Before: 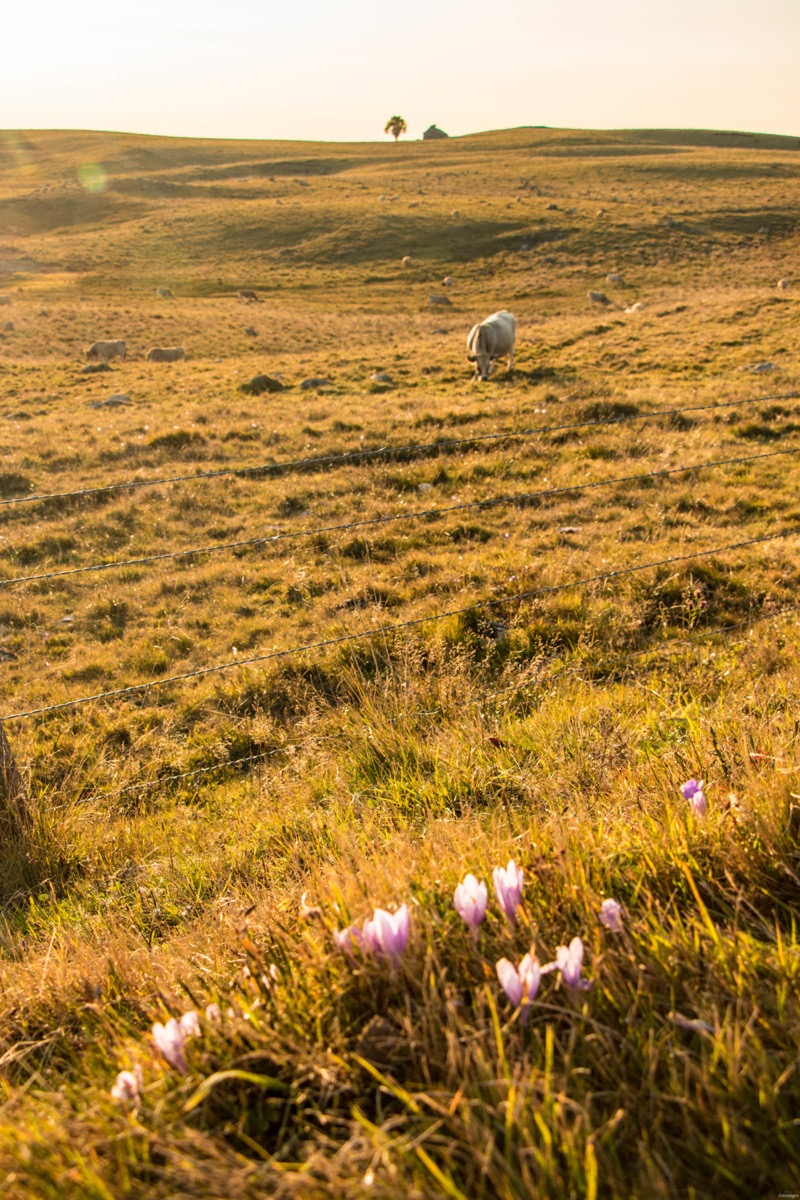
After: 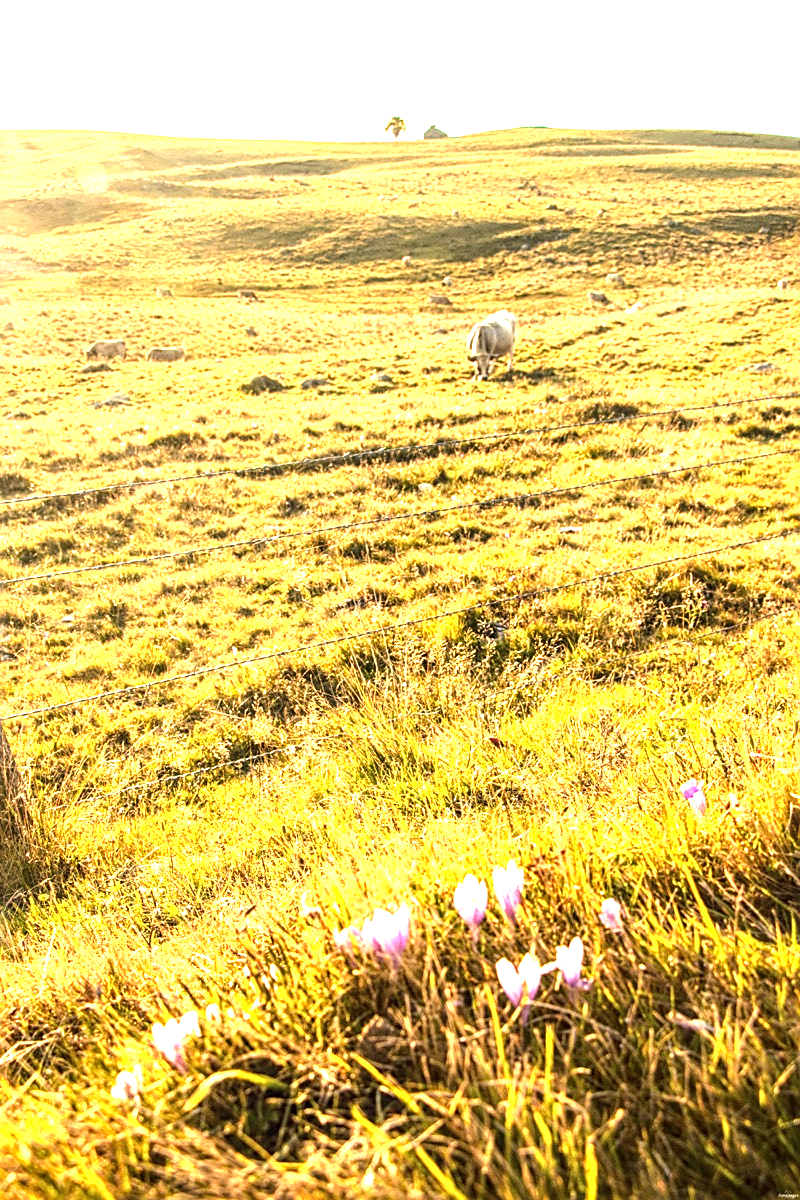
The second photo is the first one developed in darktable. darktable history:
tone equalizer: -8 EV -0.417 EV, -7 EV -0.389 EV, -6 EV -0.333 EV, -5 EV -0.222 EV, -3 EV 0.222 EV, -2 EV 0.333 EV, -1 EV 0.389 EV, +0 EV 0.417 EV, edges refinement/feathering 500, mask exposure compensation -1.57 EV, preserve details no
sharpen: on, module defaults
local contrast: on, module defaults
exposure: black level correction 0, exposure 1.45 EV, compensate exposure bias true, compensate highlight preservation false
